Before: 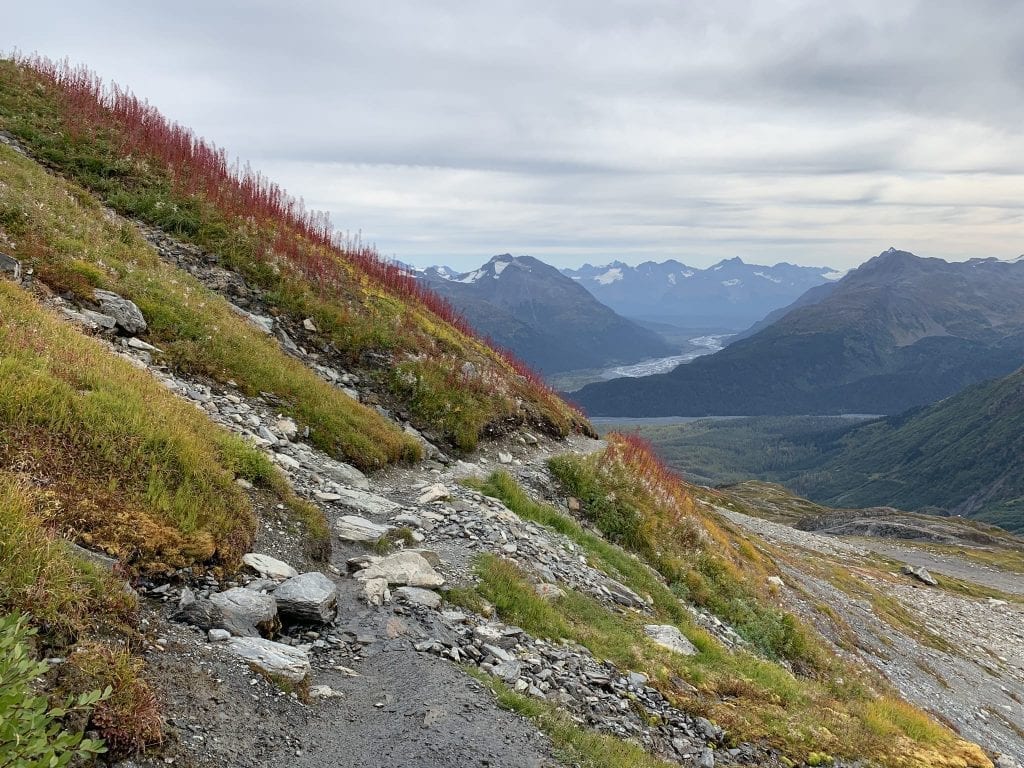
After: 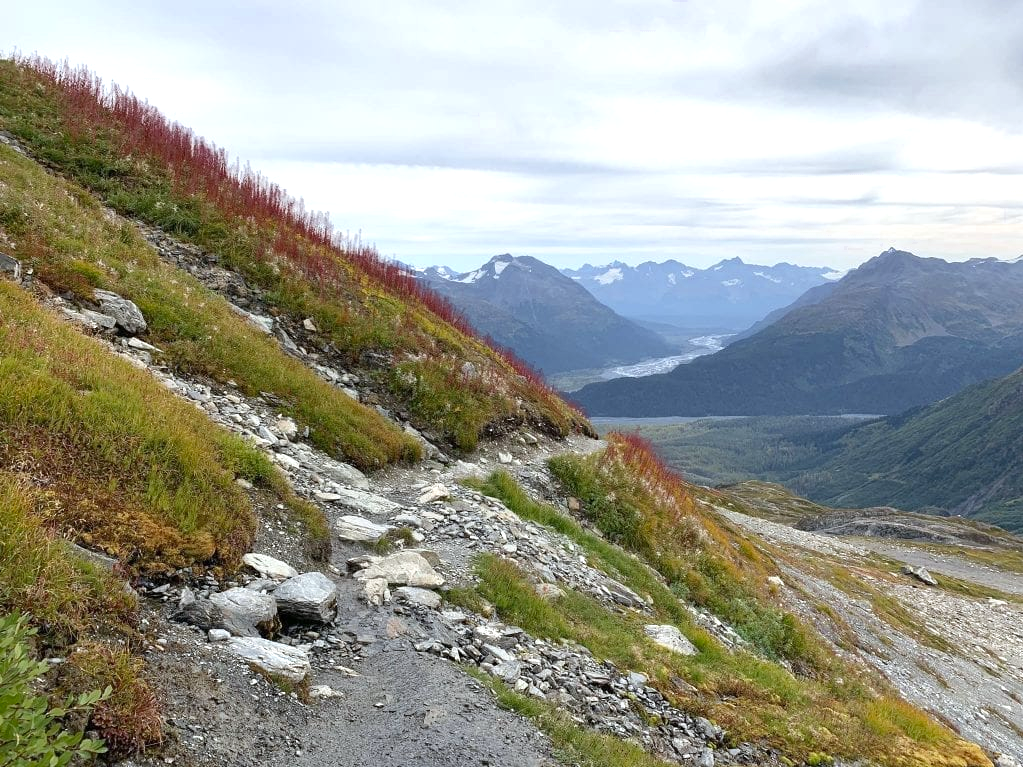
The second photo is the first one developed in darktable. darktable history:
color balance: mode lift, gamma, gain (sRGB)
white balance: red 0.988, blue 1.017
exposure: exposure 0.496 EV, compensate highlight preservation false
color zones: curves: ch0 [(0.27, 0.396) (0.563, 0.504) (0.75, 0.5) (0.787, 0.307)]
